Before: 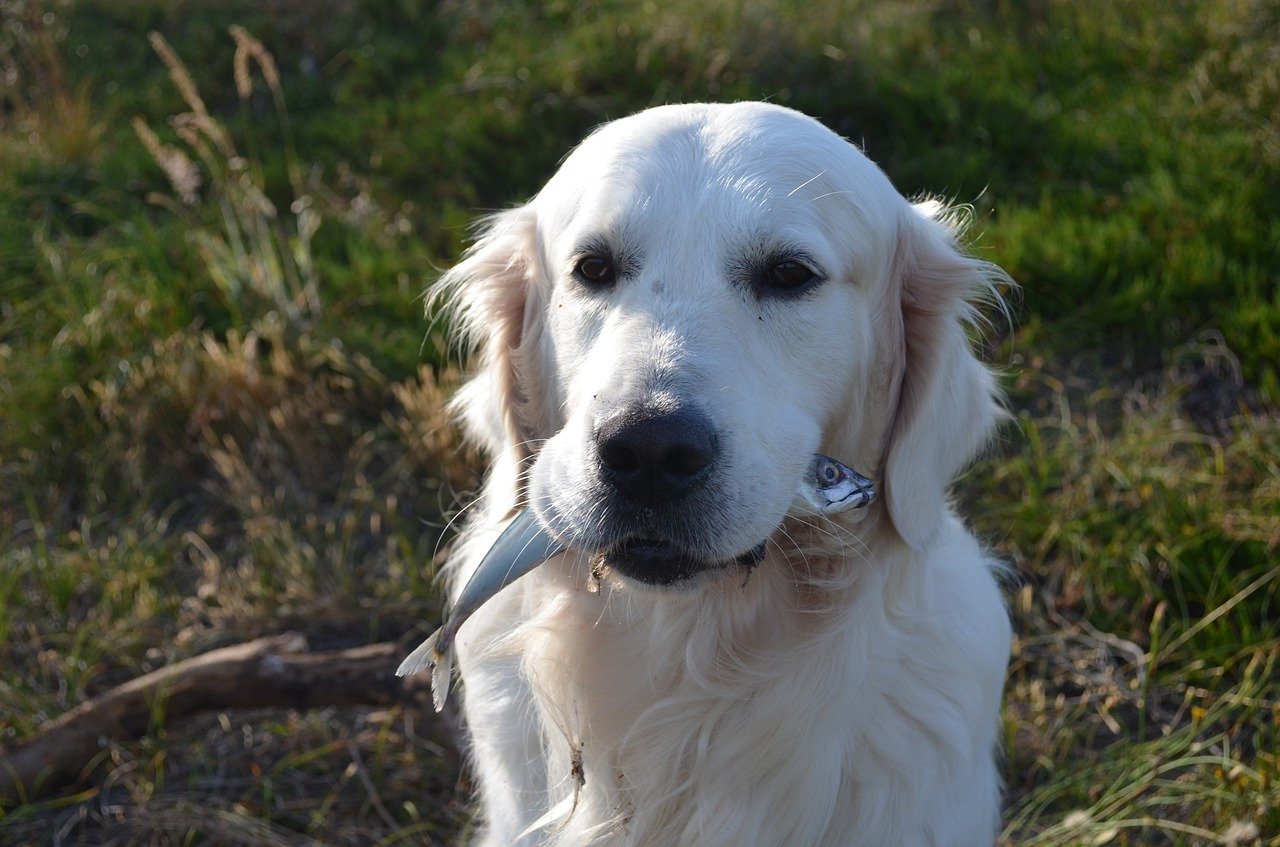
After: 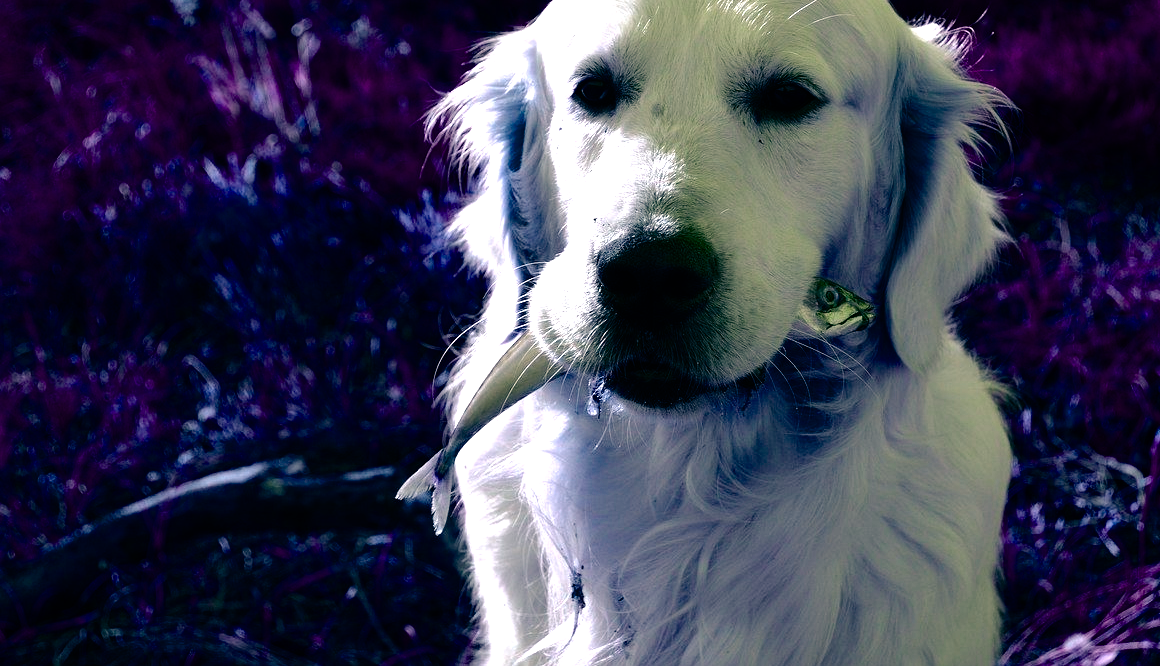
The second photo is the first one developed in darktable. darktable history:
crop: top 21.015%, right 9.349%, bottom 0.276%
color balance rgb: shadows lift › luminance -40.878%, shadows lift › chroma 14.082%, shadows lift › hue 260.47°, highlights gain › chroma 2.035%, highlights gain › hue 287.77°, perceptual saturation grading › global saturation 34.894%, perceptual saturation grading › highlights -29.881%, perceptual saturation grading › shadows 34.989%, hue shift -149.58°, contrast 34.587%, saturation formula JzAzBz (2021)
shadows and highlights: shadows -20.5, white point adjustment -1.84, highlights -34.91
